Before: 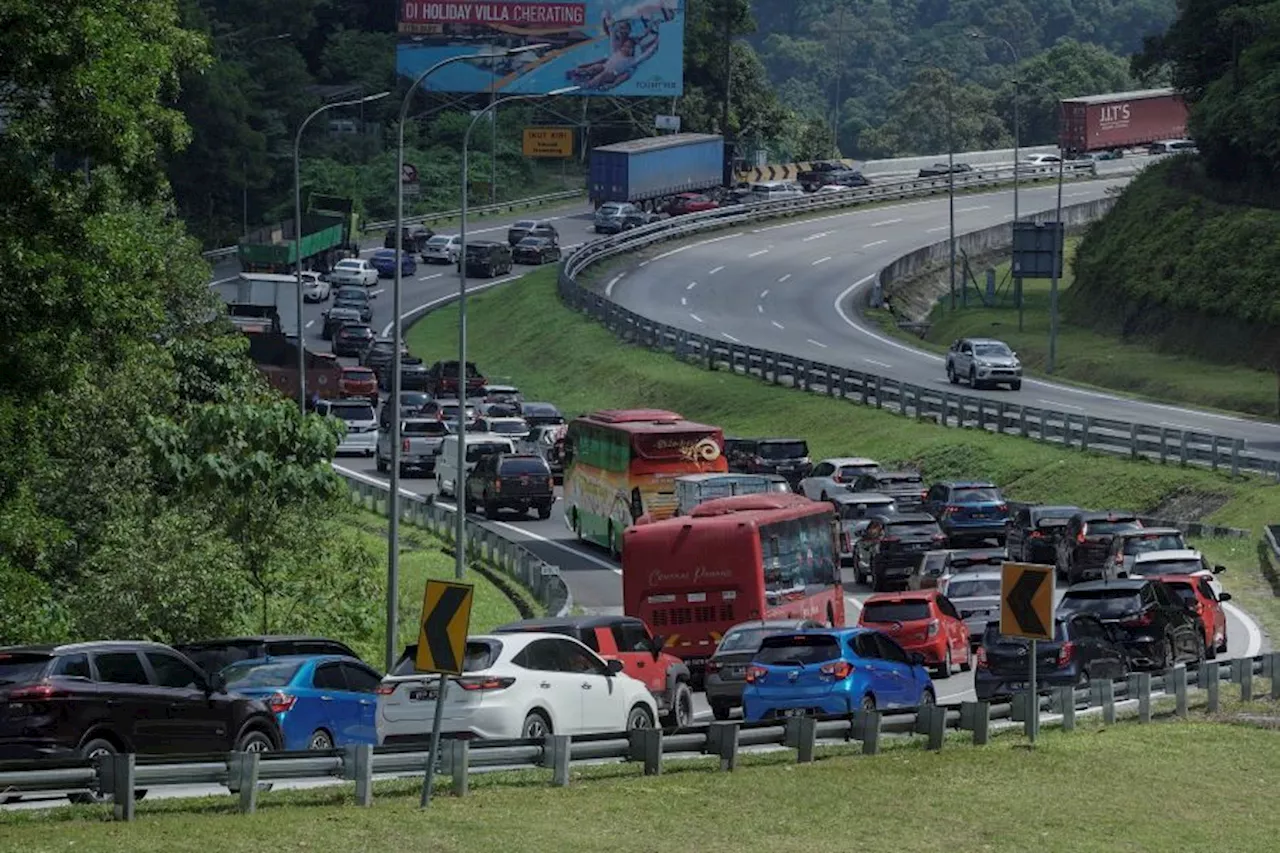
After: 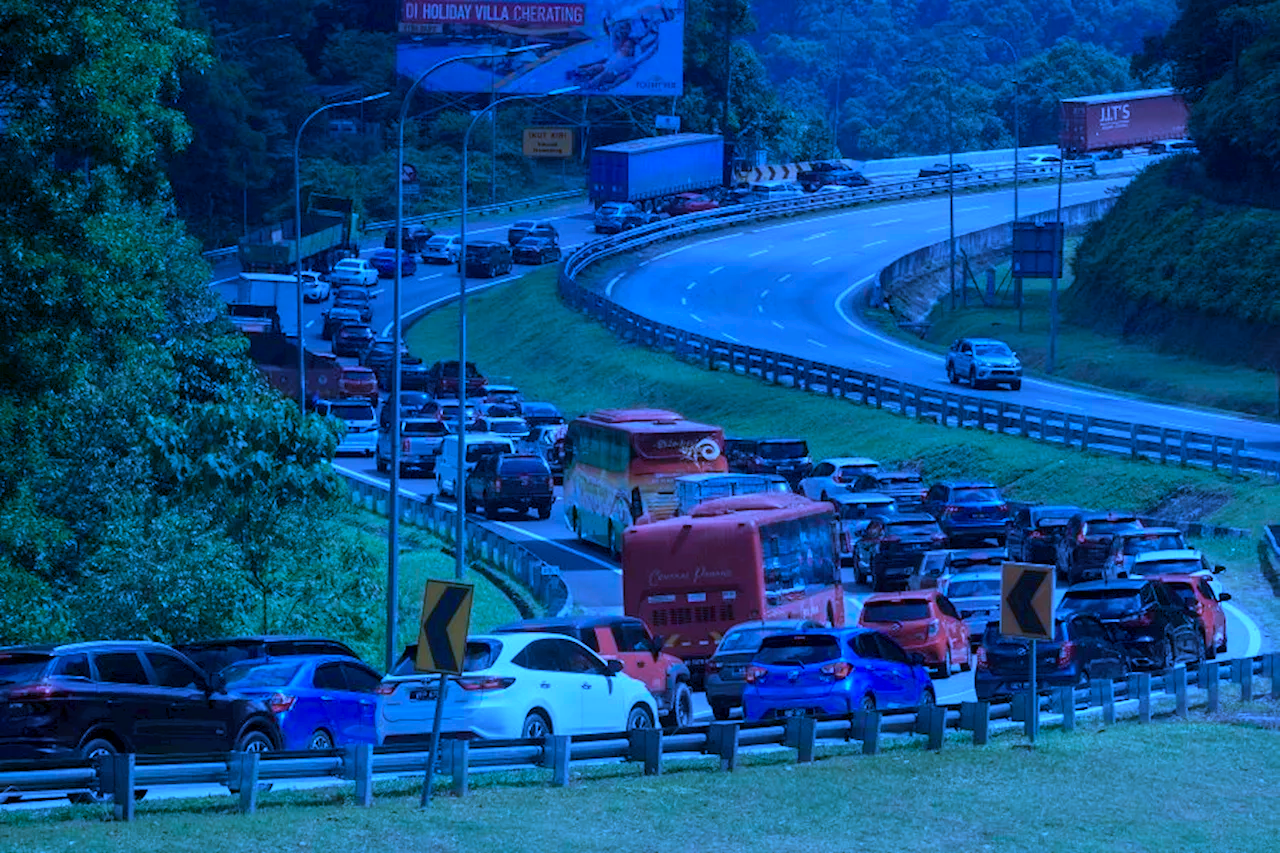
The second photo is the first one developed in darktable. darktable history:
color calibration: gray › normalize channels true, illuminant as shot in camera, x 0.483, y 0.43, temperature 2406.62 K, gamut compression 0.028
